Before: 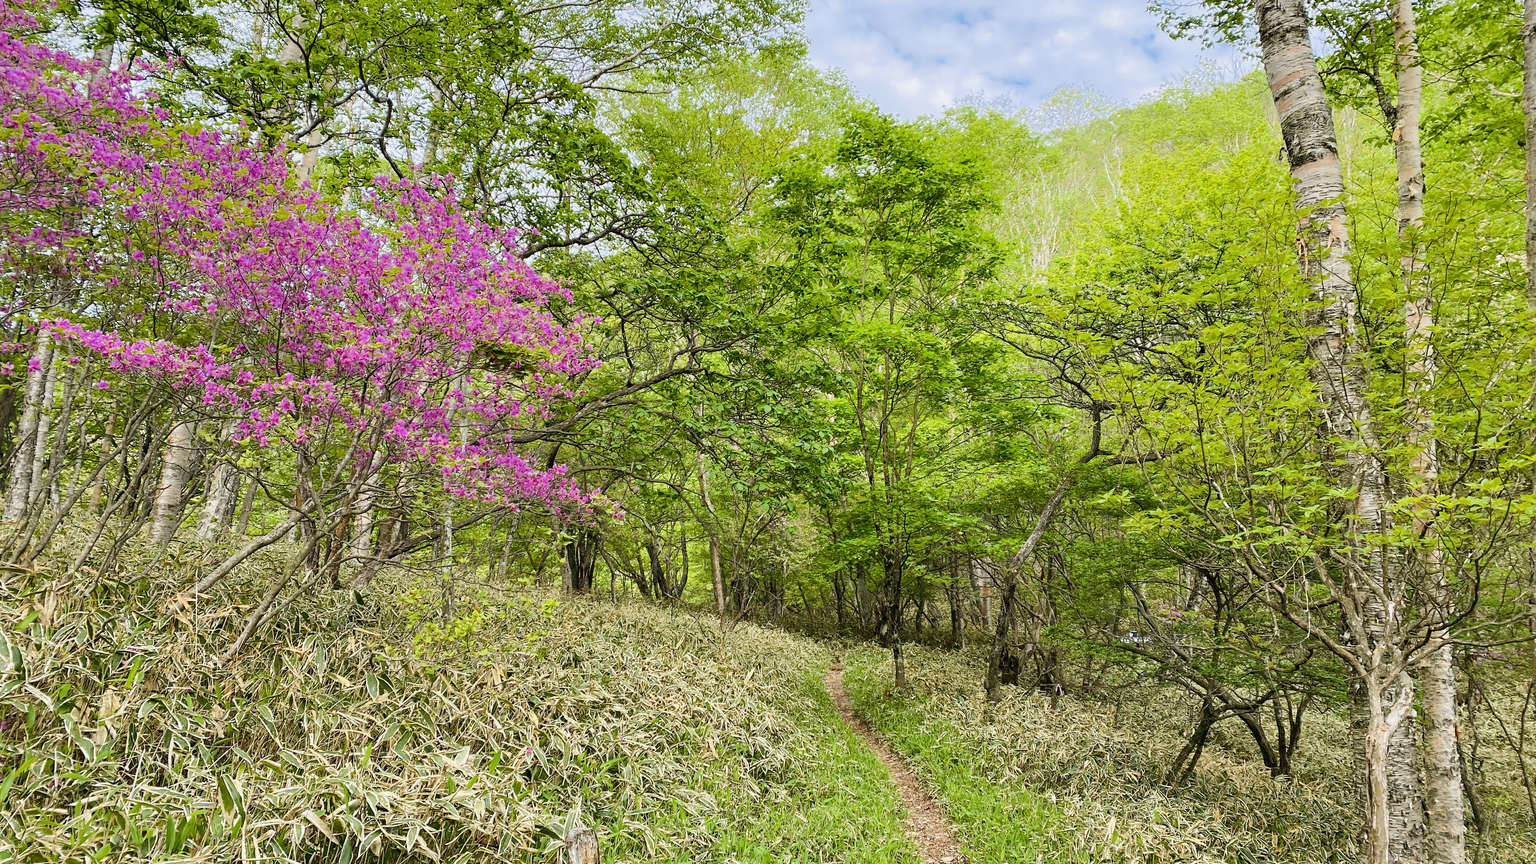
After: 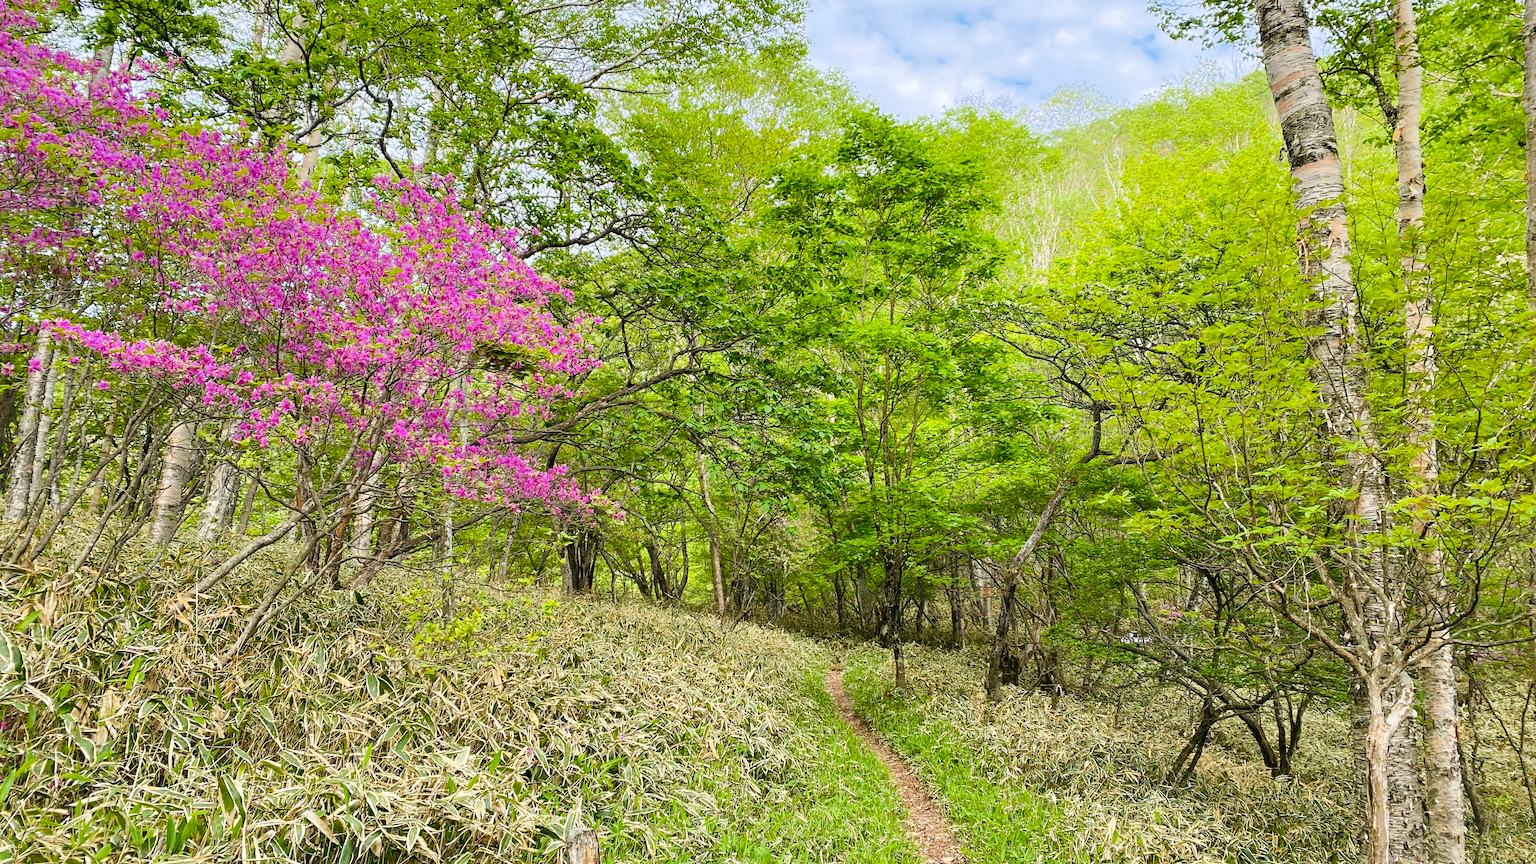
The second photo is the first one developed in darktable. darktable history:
exposure: exposure 0.134 EV, compensate exposure bias true, compensate highlight preservation false
